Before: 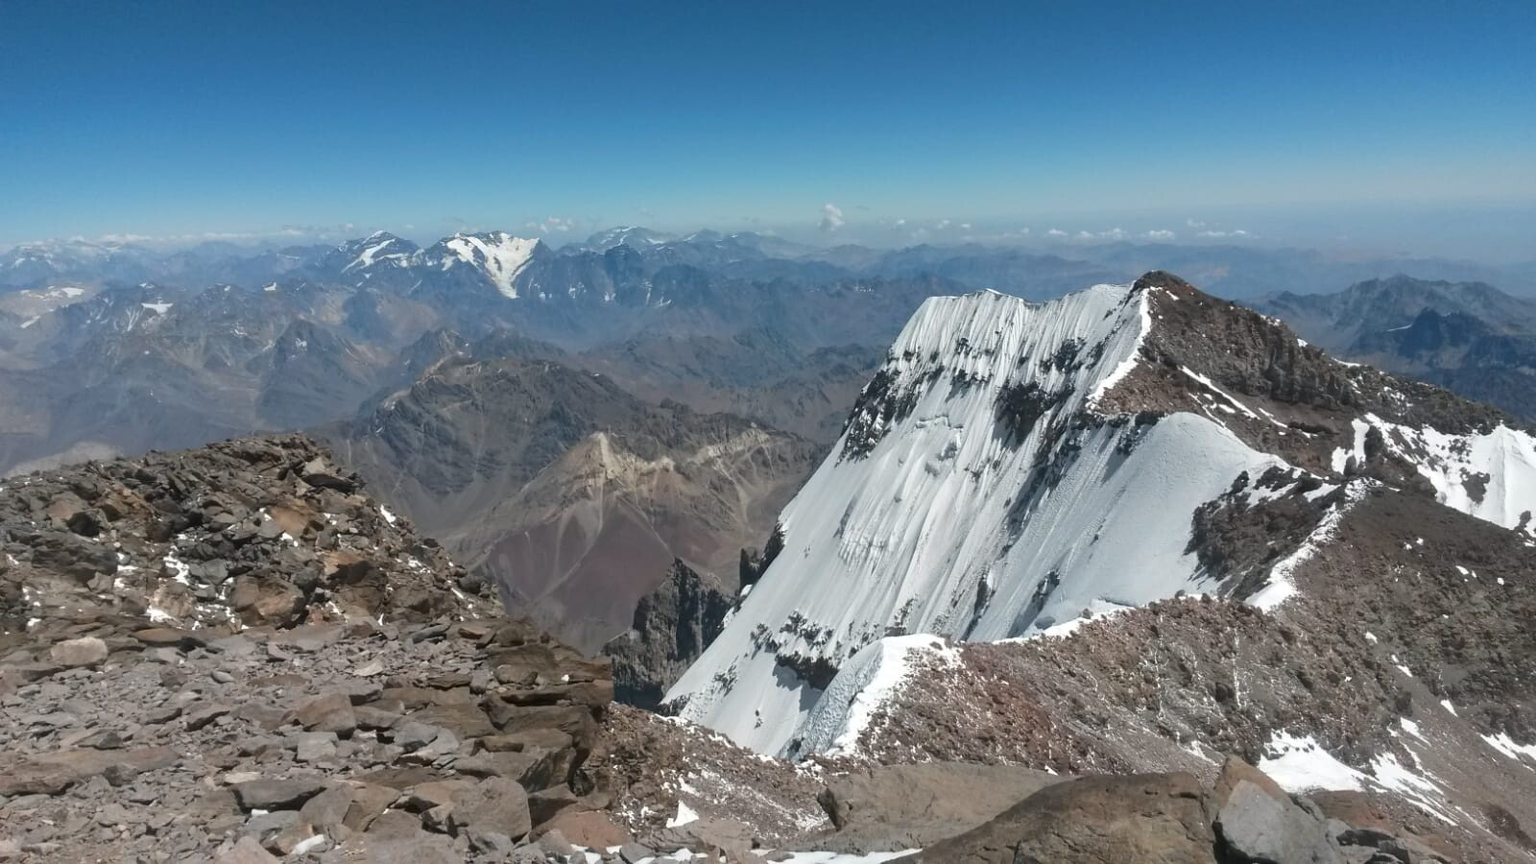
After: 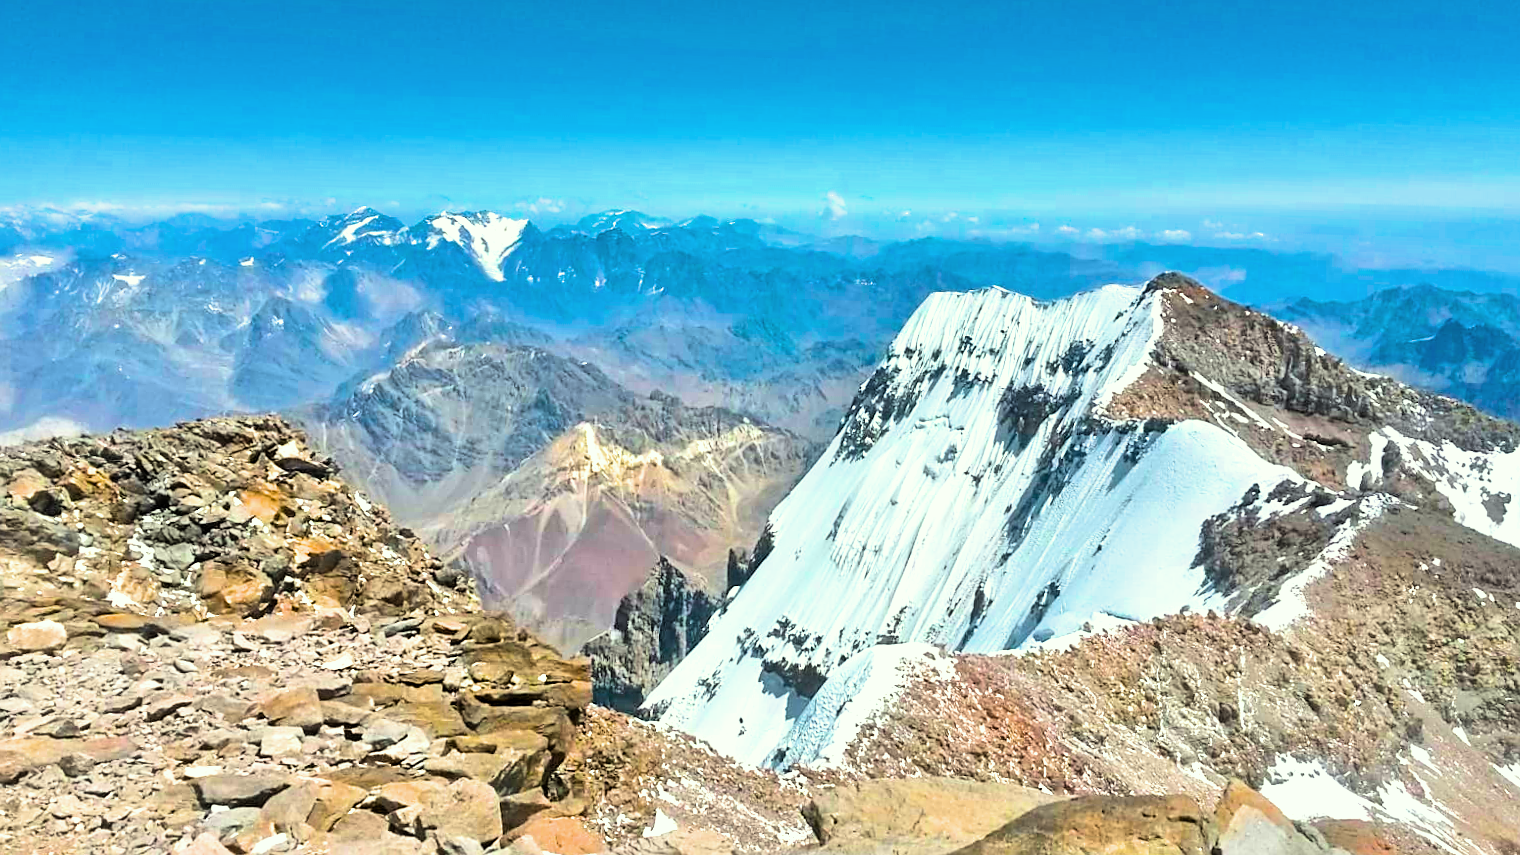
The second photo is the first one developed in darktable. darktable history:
color correction: highlights a* -4.73, highlights b* 5.06, saturation 0.97
sharpen: on, module defaults
filmic rgb: black relative exposure -7.48 EV, white relative exposure 4.83 EV, hardness 3.4, color science v6 (2022)
crop and rotate: angle -1.69°
tone equalizer: -7 EV 0.15 EV, -6 EV 0.6 EV, -5 EV 1.15 EV, -4 EV 1.33 EV, -3 EV 1.15 EV, -2 EV 0.6 EV, -1 EV 0.15 EV, mask exposure compensation -0.5 EV
color balance rgb: linear chroma grading › shadows -30%, linear chroma grading › global chroma 35%, perceptual saturation grading › global saturation 75%, perceptual saturation grading › shadows -30%, perceptual brilliance grading › highlights 75%, perceptual brilliance grading › shadows -30%, global vibrance 35%
